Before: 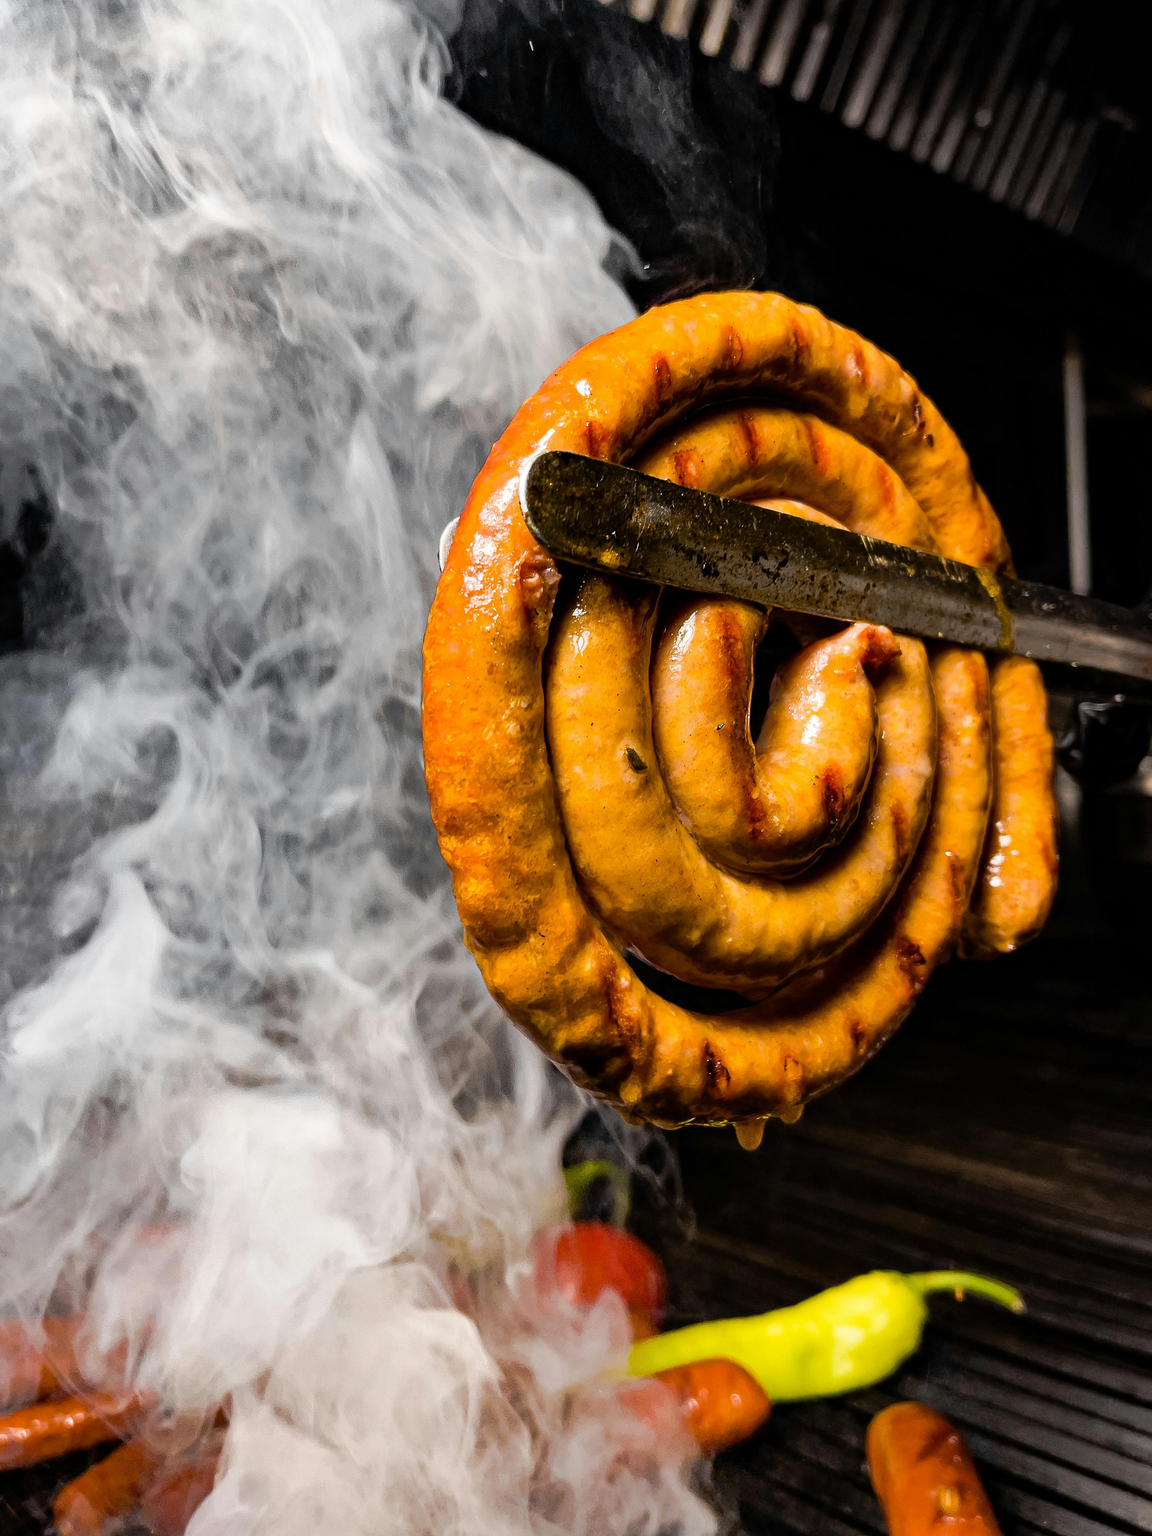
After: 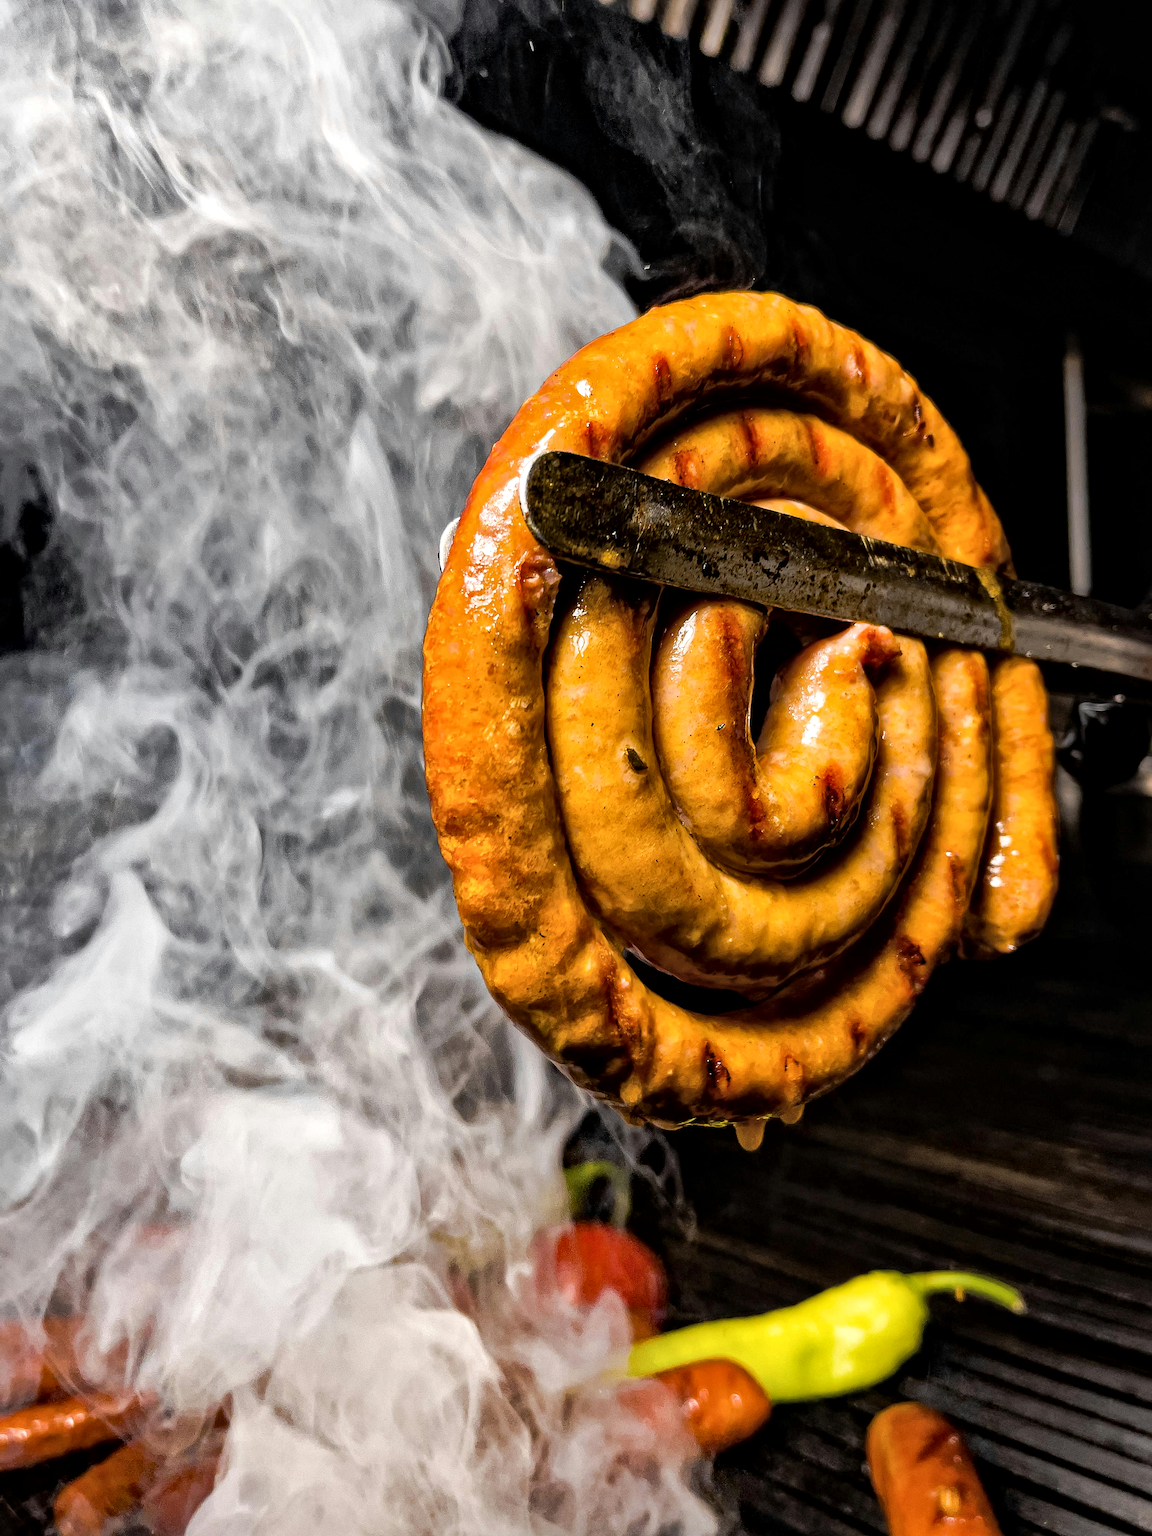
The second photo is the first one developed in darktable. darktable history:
local contrast: mode bilateral grid, contrast 21, coarseness 49, detail 161%, midtone range 0.2
